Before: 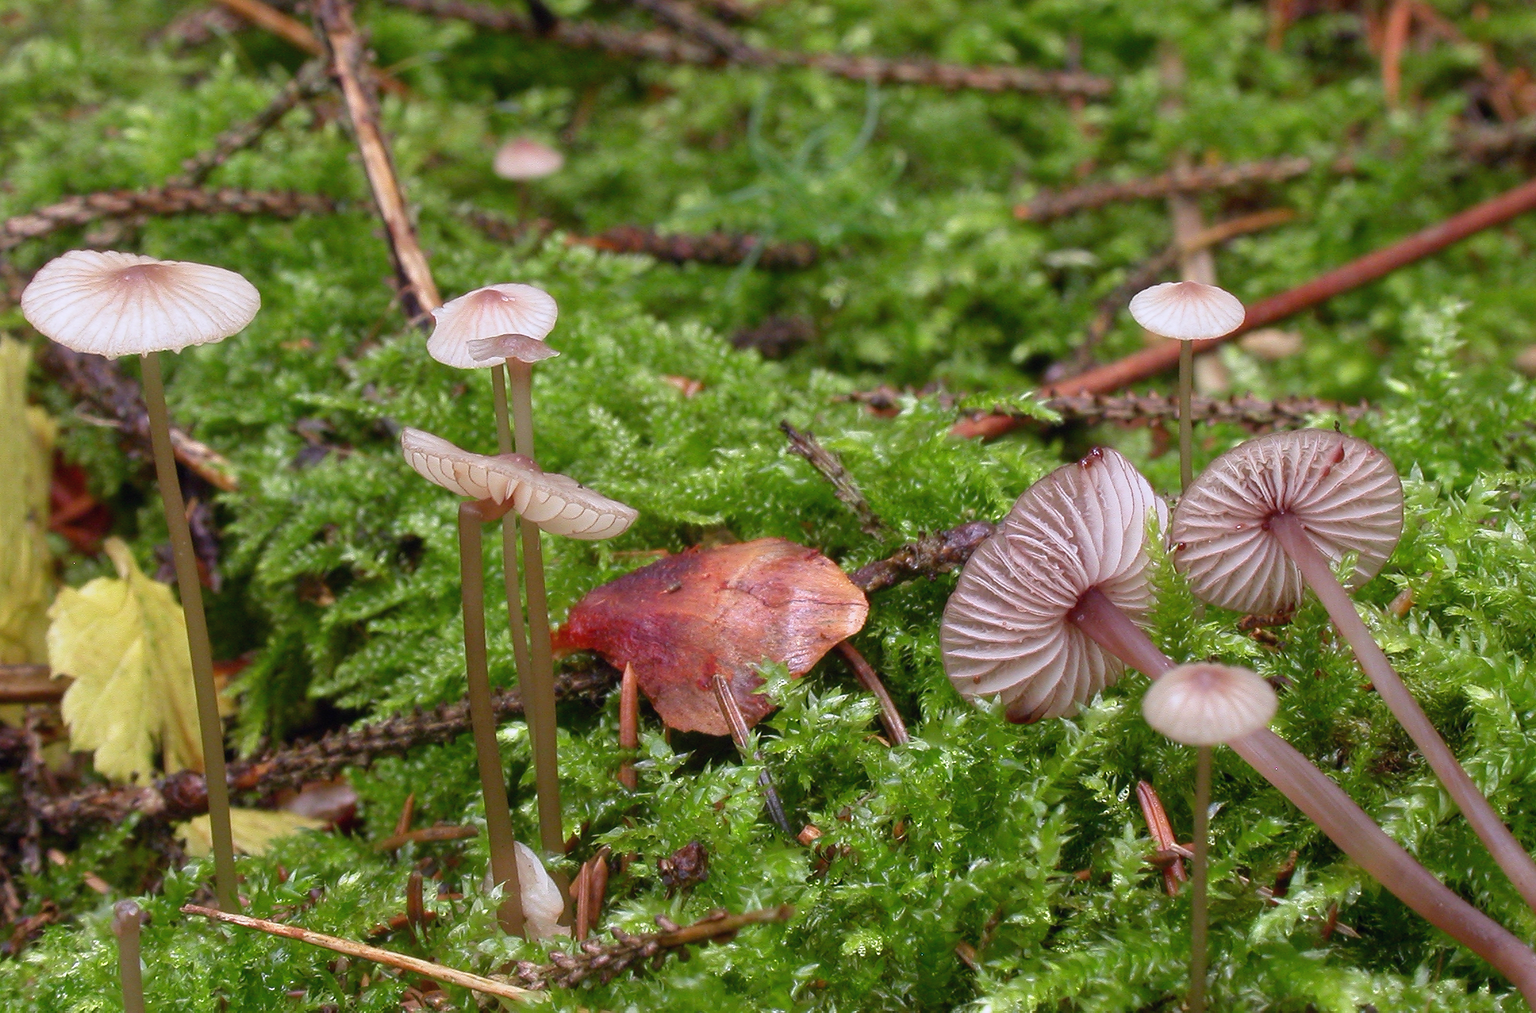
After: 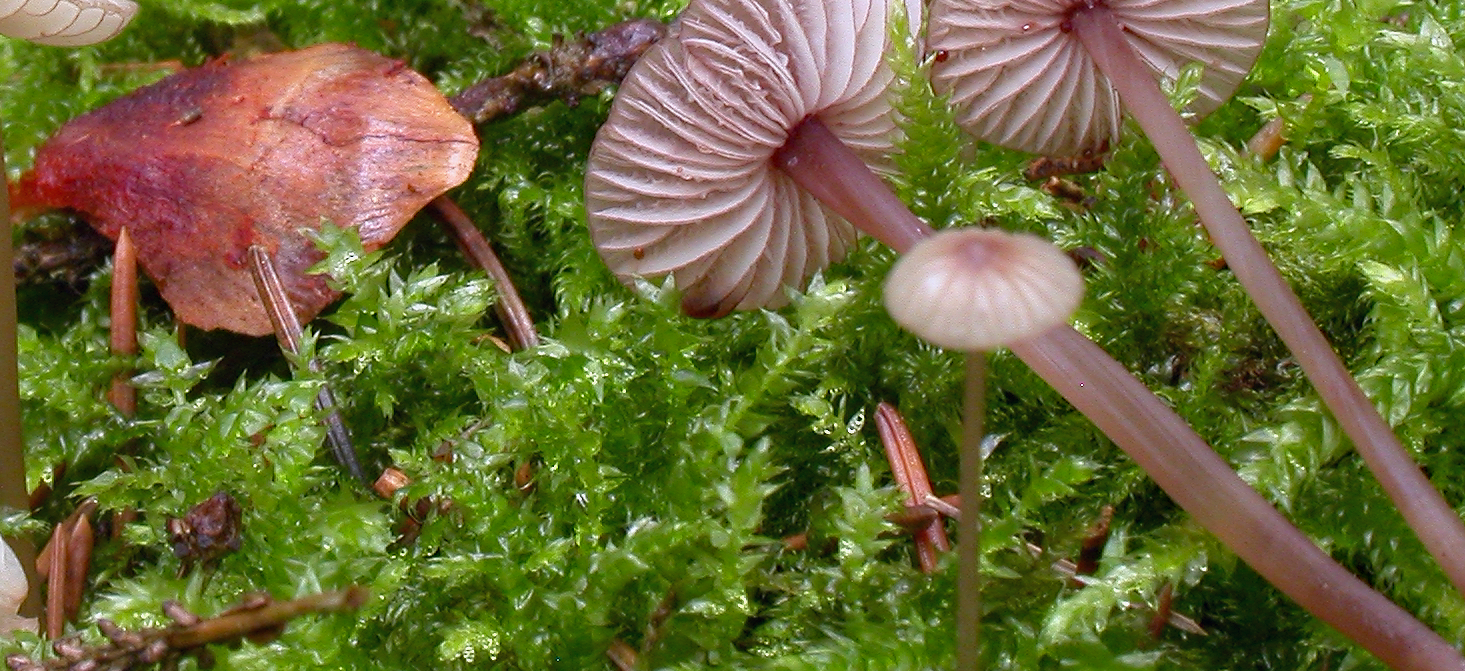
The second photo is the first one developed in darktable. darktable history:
haze removal: compatibility mode true, adaptive false
crop and rotate: left 35.509%, top 50.238%, bottom 4.934%
